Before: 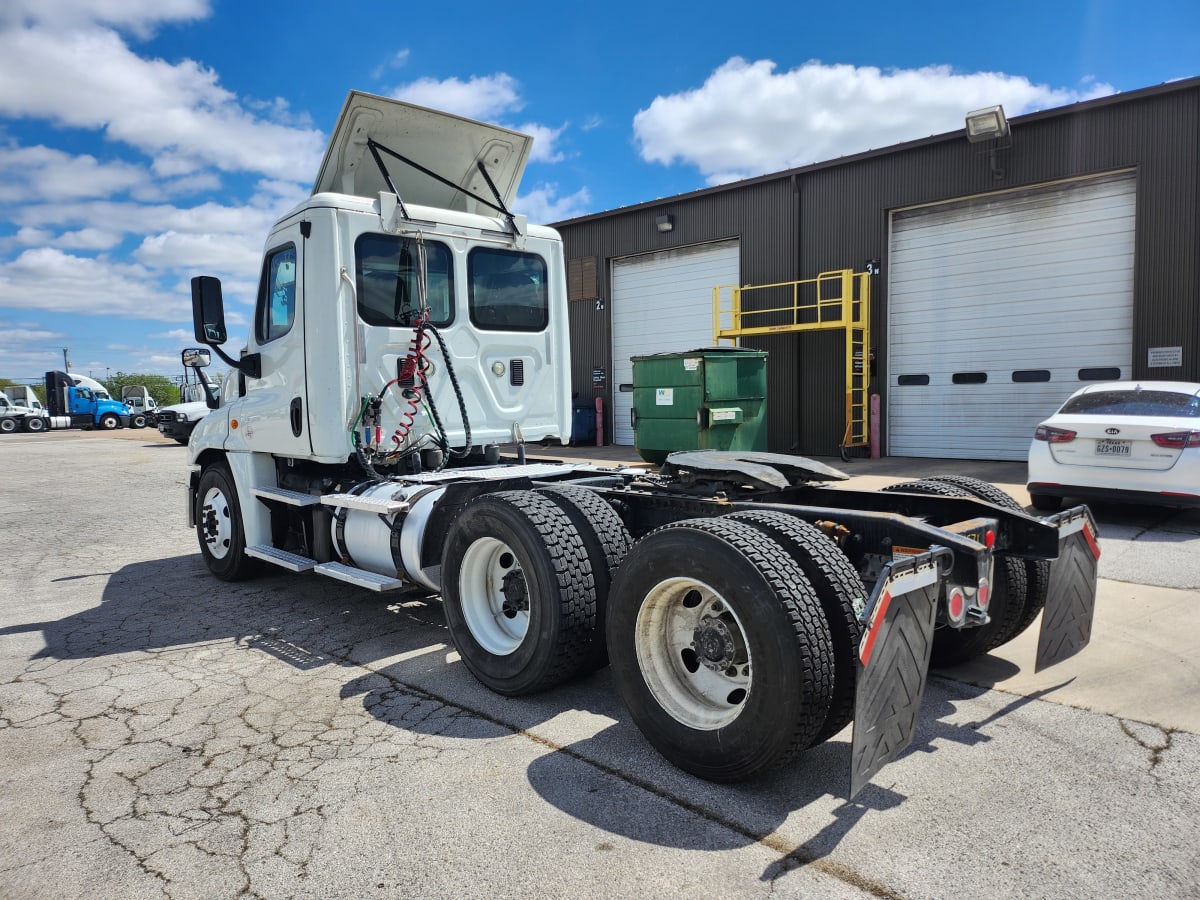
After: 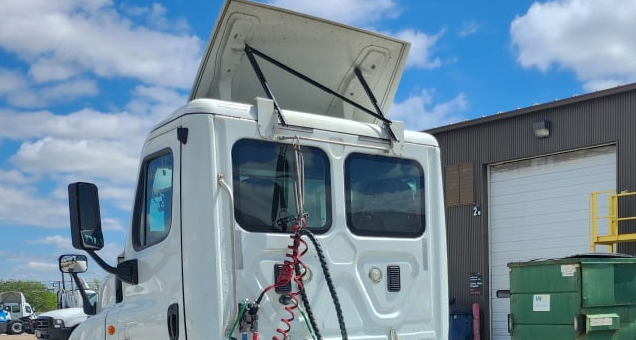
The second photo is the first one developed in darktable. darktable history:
crop: left 10.273%, top 10.503%, right 36.661%, bottom 51.683%
tone equalizer: edges refinement/feathering 500, mask exposure compensation -1.57 EV, preserve details no
shadows and highlights: on, module defaults
